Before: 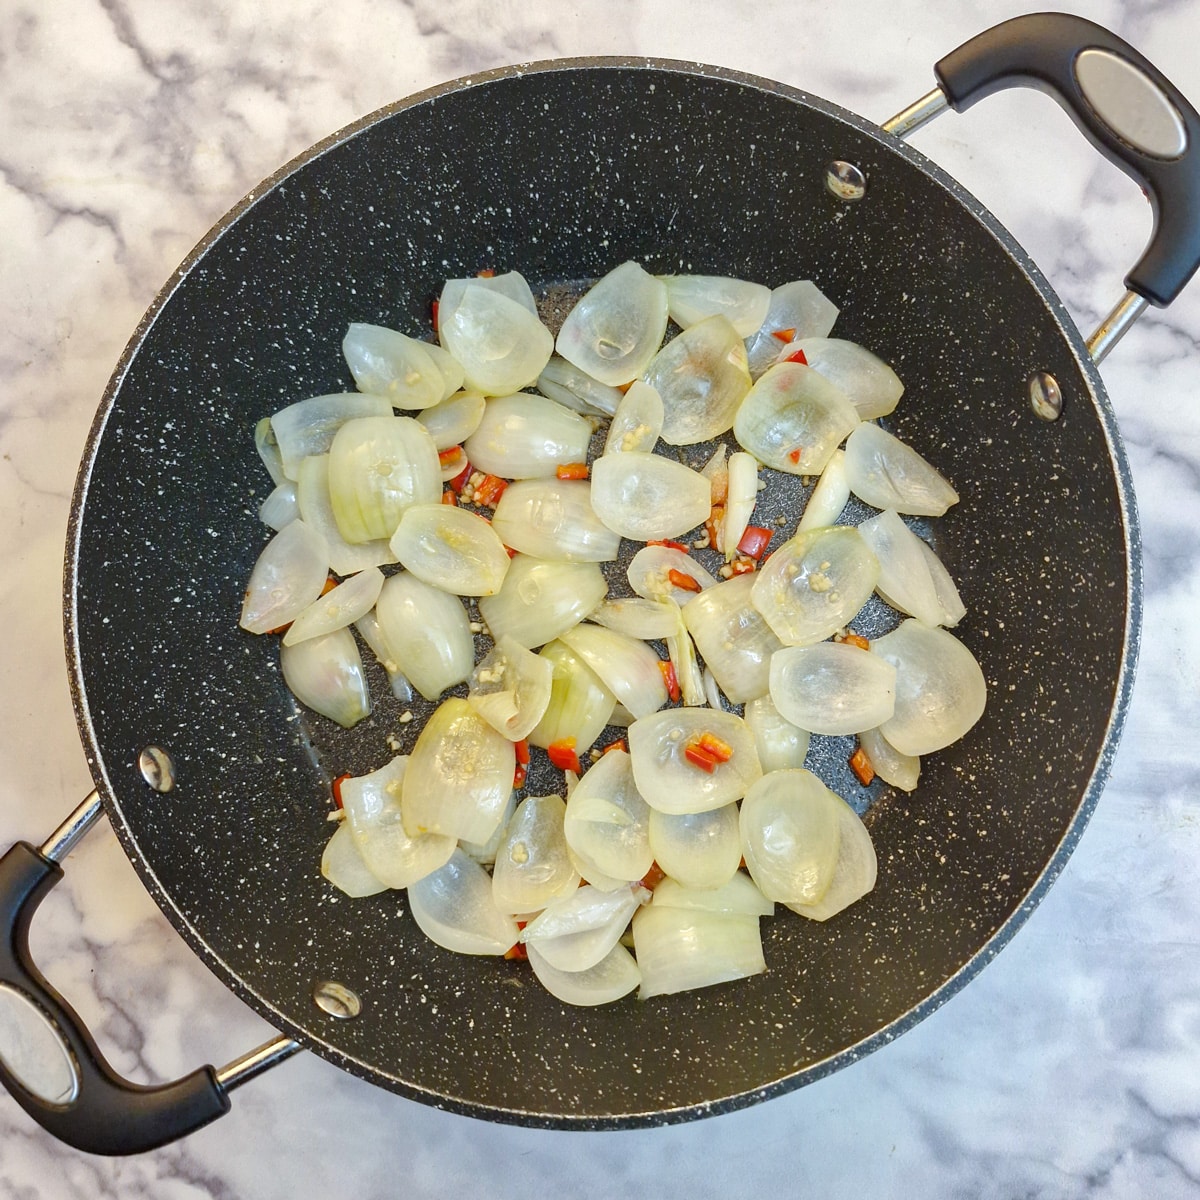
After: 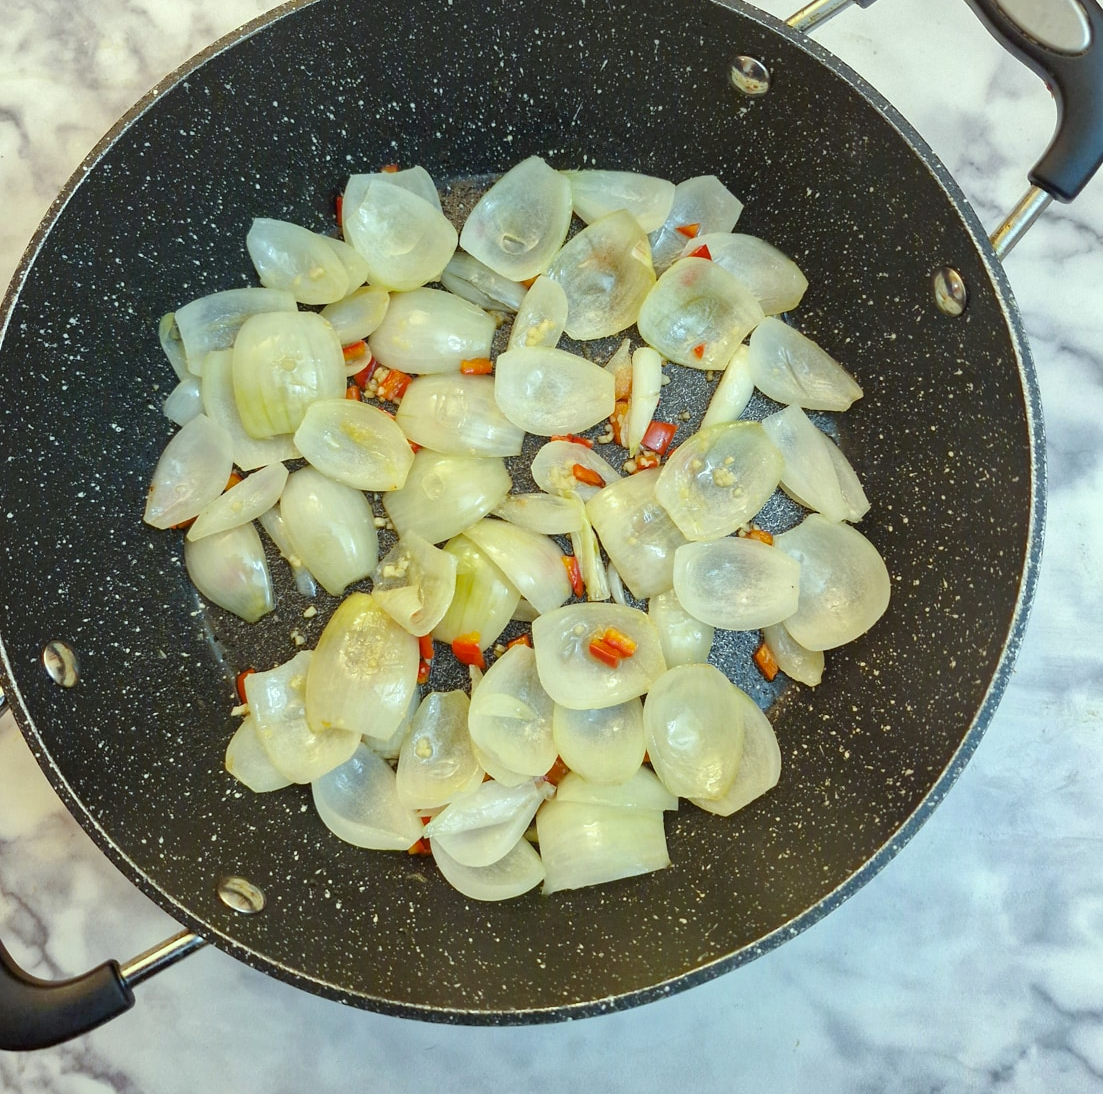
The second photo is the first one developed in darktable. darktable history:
color correction: highlights a* -7.71, highlights b* 3.69
crop and rotate: left 8.045%, top 8.8%
